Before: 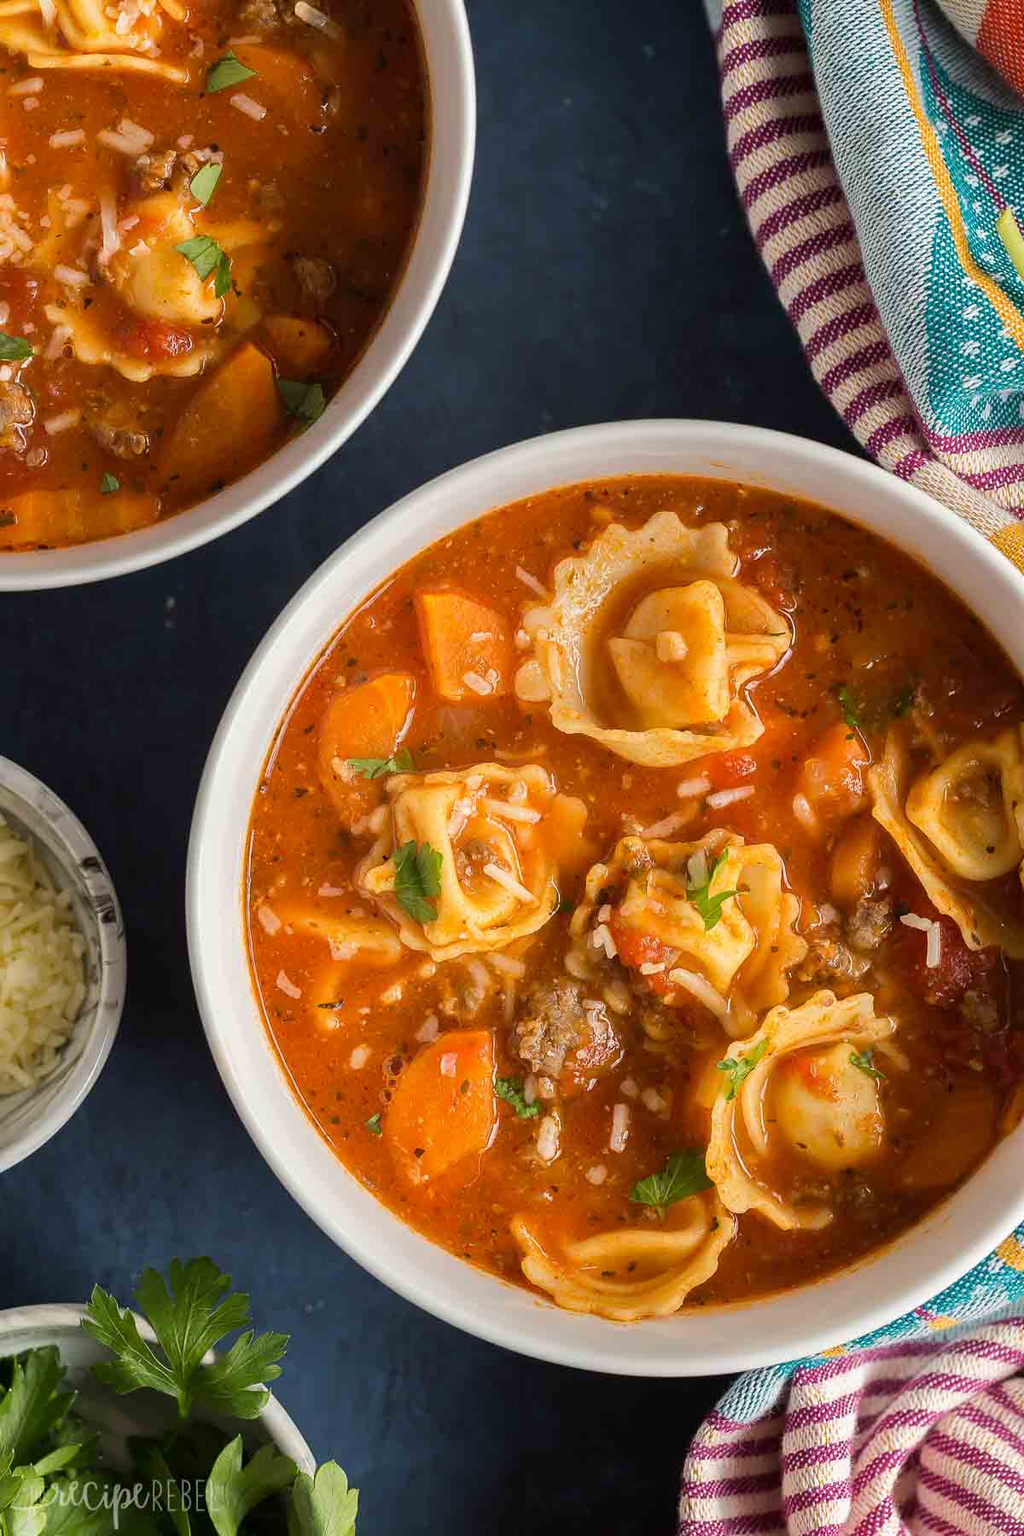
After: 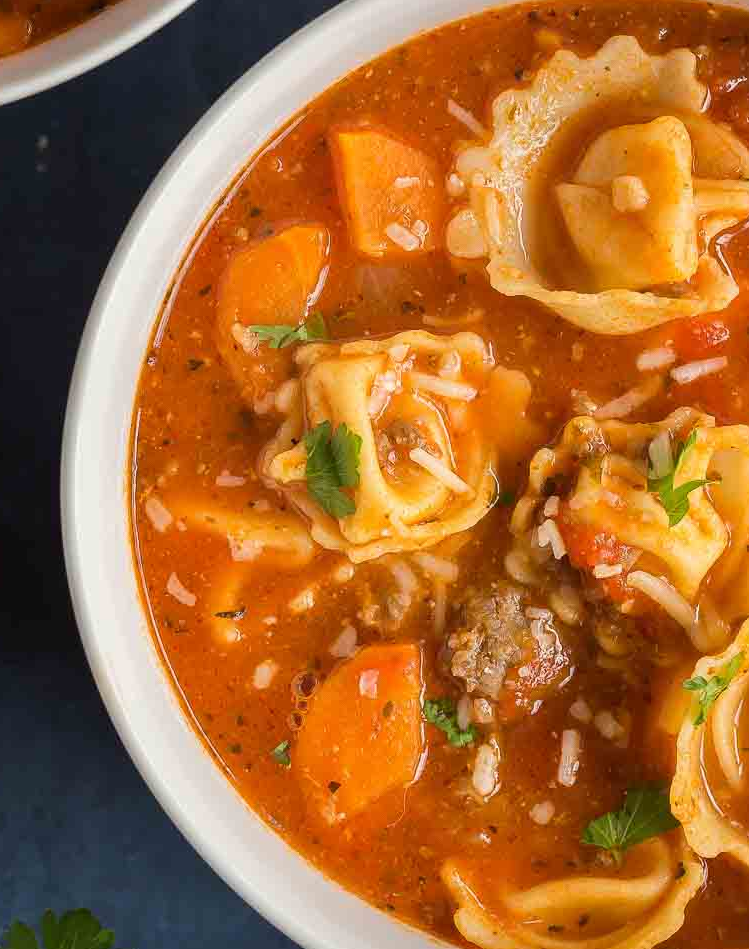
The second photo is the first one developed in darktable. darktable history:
crop: left 13.165%, top 31.381%, right 24.418%, bottom 15.874%
